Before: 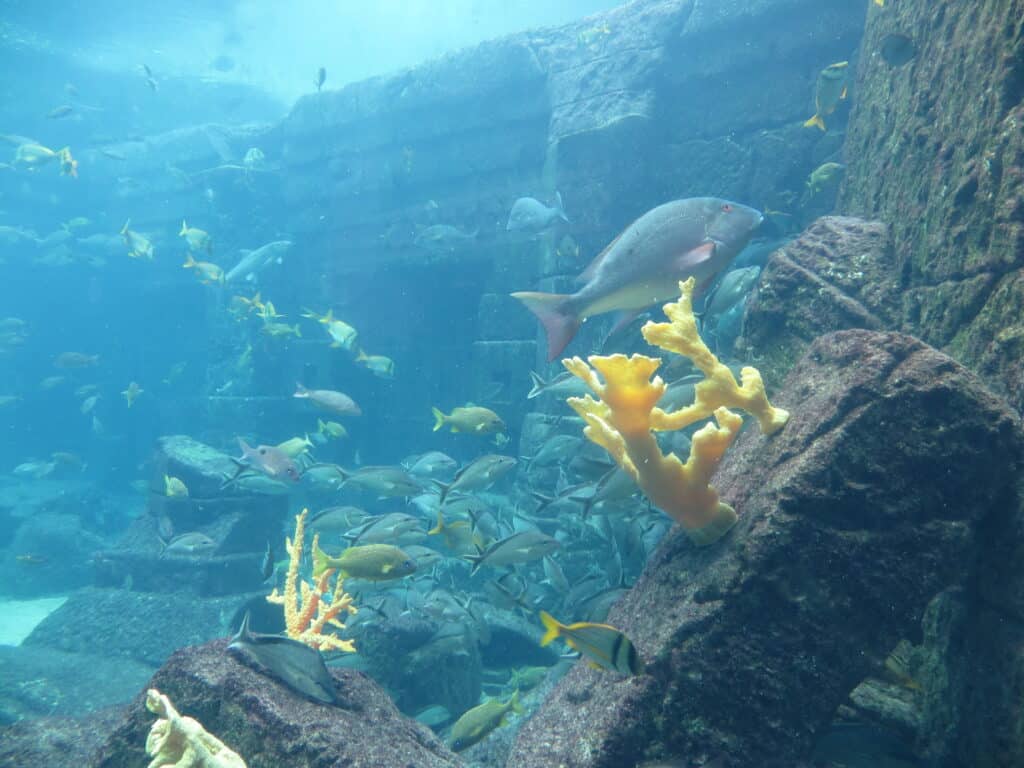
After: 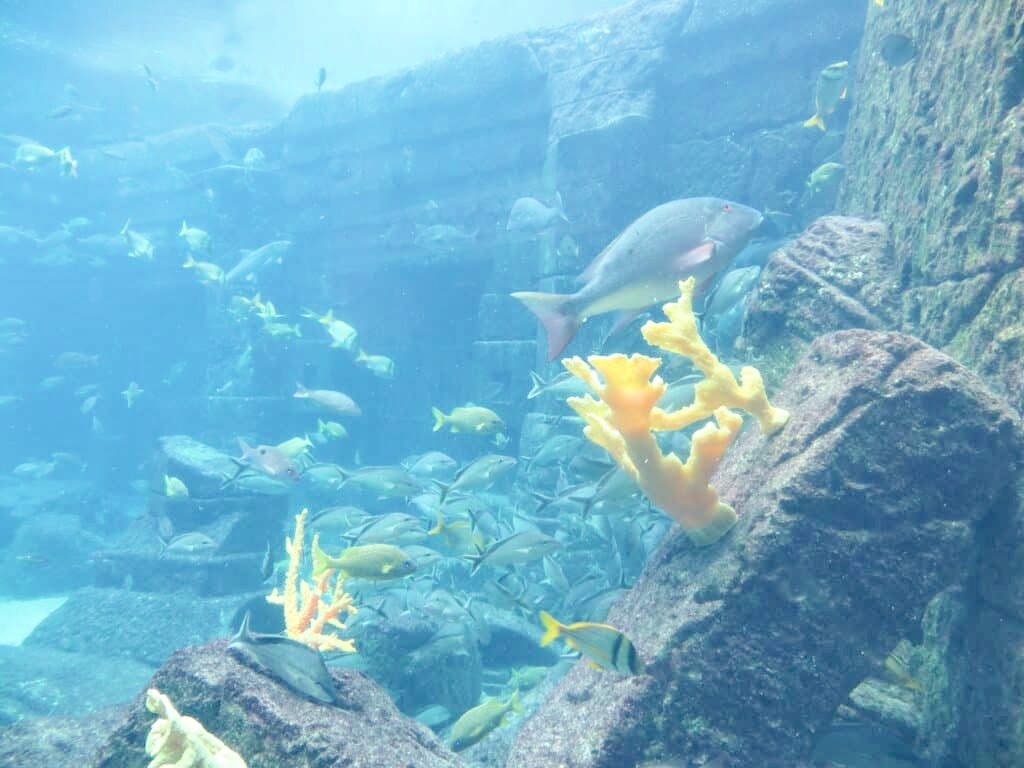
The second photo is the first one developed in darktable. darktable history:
filmic rgb: black relative exposure -6.59 EV, white relative exposure 4.71 EV, hardness 3.13, contrast 0.805
exposure: black level correction 0.001, exposure 2 EV, compensate highlight preservation false
shadows and highlights: shadows 12, white point adjustment 1.2, soften with gaussian
